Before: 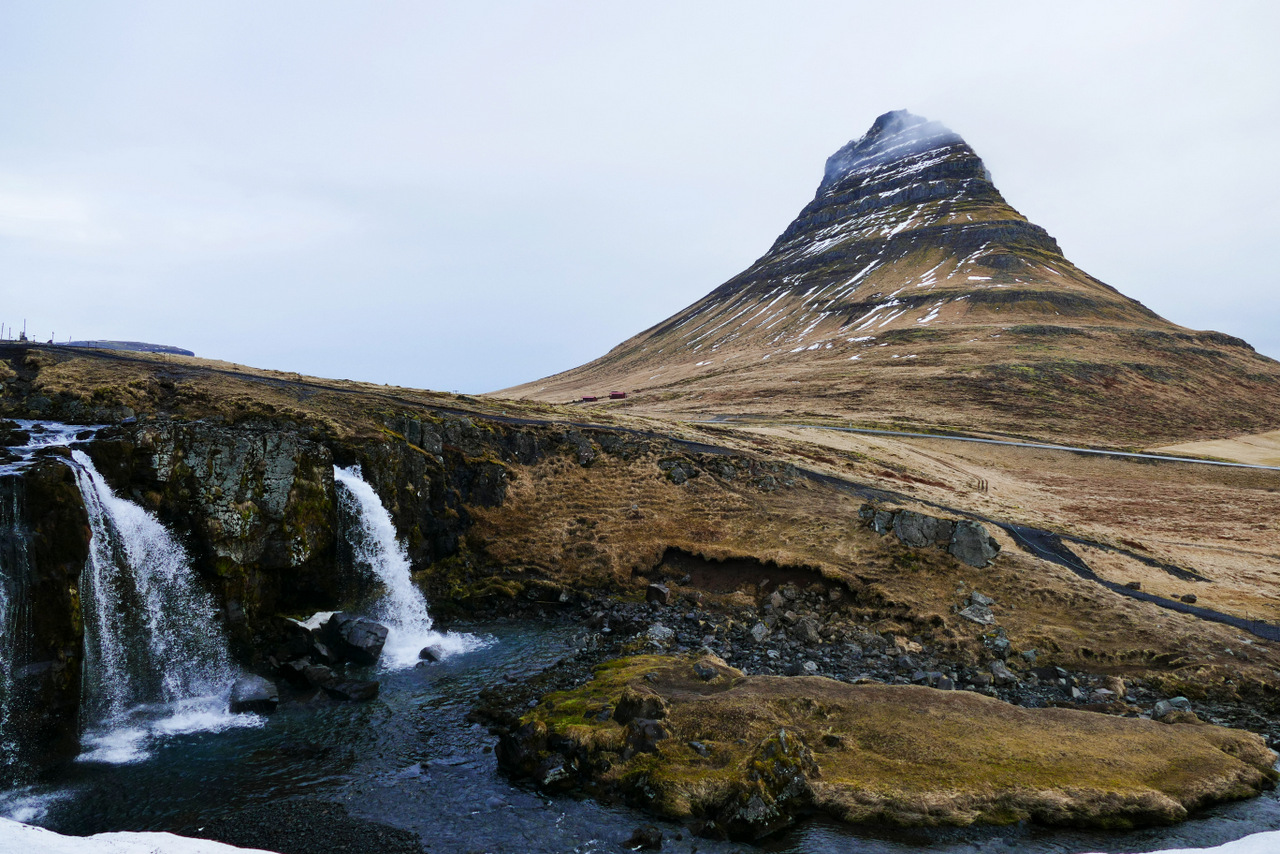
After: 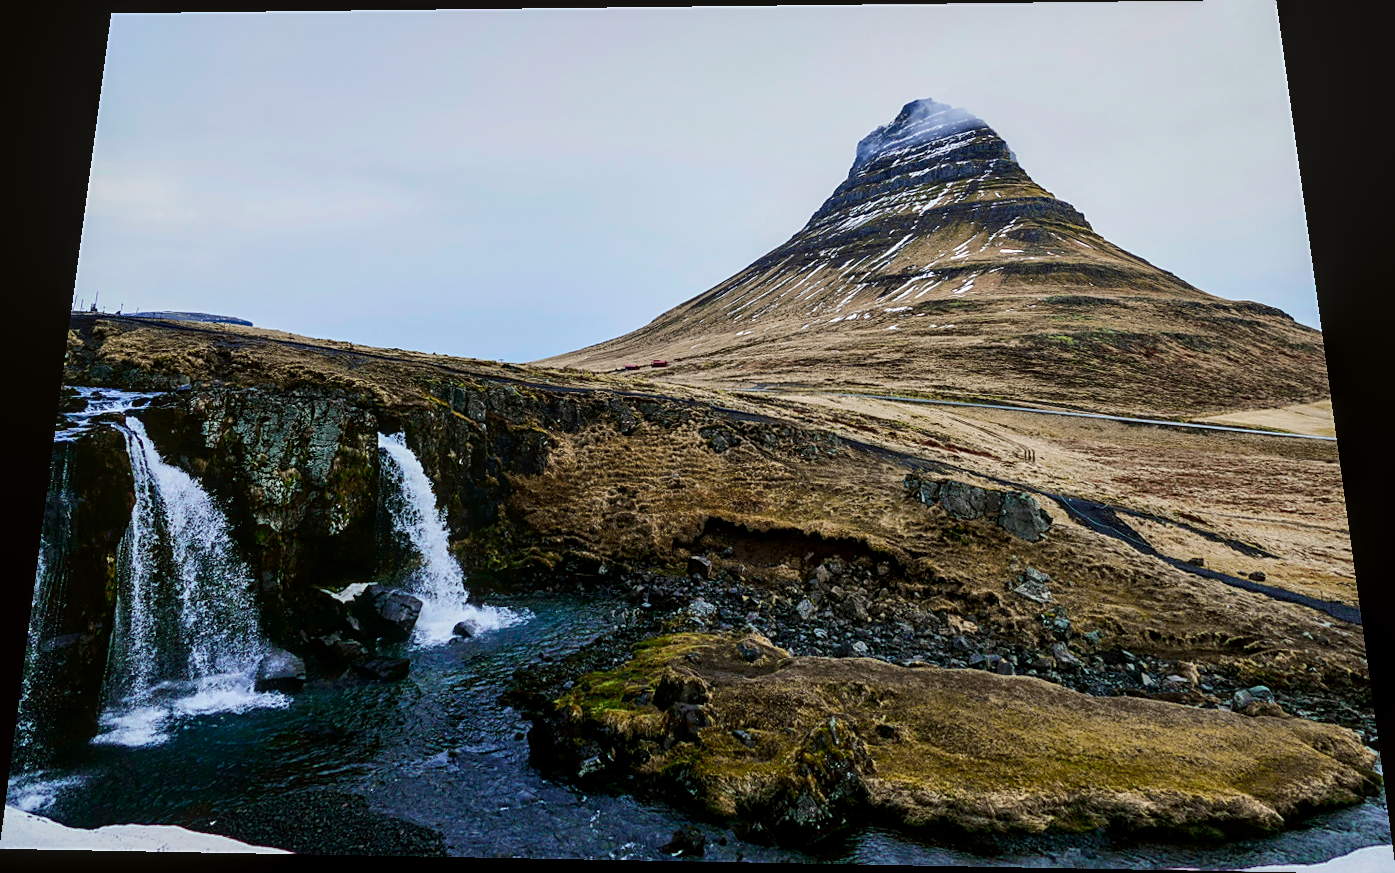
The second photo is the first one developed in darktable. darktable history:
sharpen: on, module defaults
local contrast: on, module defaults
tone curve: curves: ch0 [(0, 0) (0.068, 0.031) (0.175, 0.132) (0.337, 0.304) (0.498, 0.511) (0.748, 0.762) (0.993, 0.954)]; ch1 [(0, 0) (0.294, 0.184) (0.359, 0.34) (0.362, 0.35) (0.43, 0.41) (0.476, 0.457) (0.499, 0.5) (0.529, 0.523) (0.677, 0.762) (1, 1)]; ch2 [(0, 0) (0.431, 0.419) (0.495, 0.502) (0.524, 0.534) (0.557, 0.56) (0.634, 0.654) (0.728, 0.722) (1, 1)], color space Lab, independent channels, preserve colors none
rotate and perspective: rotation 0.128°, lens shift (vertical) -0.181, lens shift (horizontal) -0.044, shear 0.001, automatic cropping off
